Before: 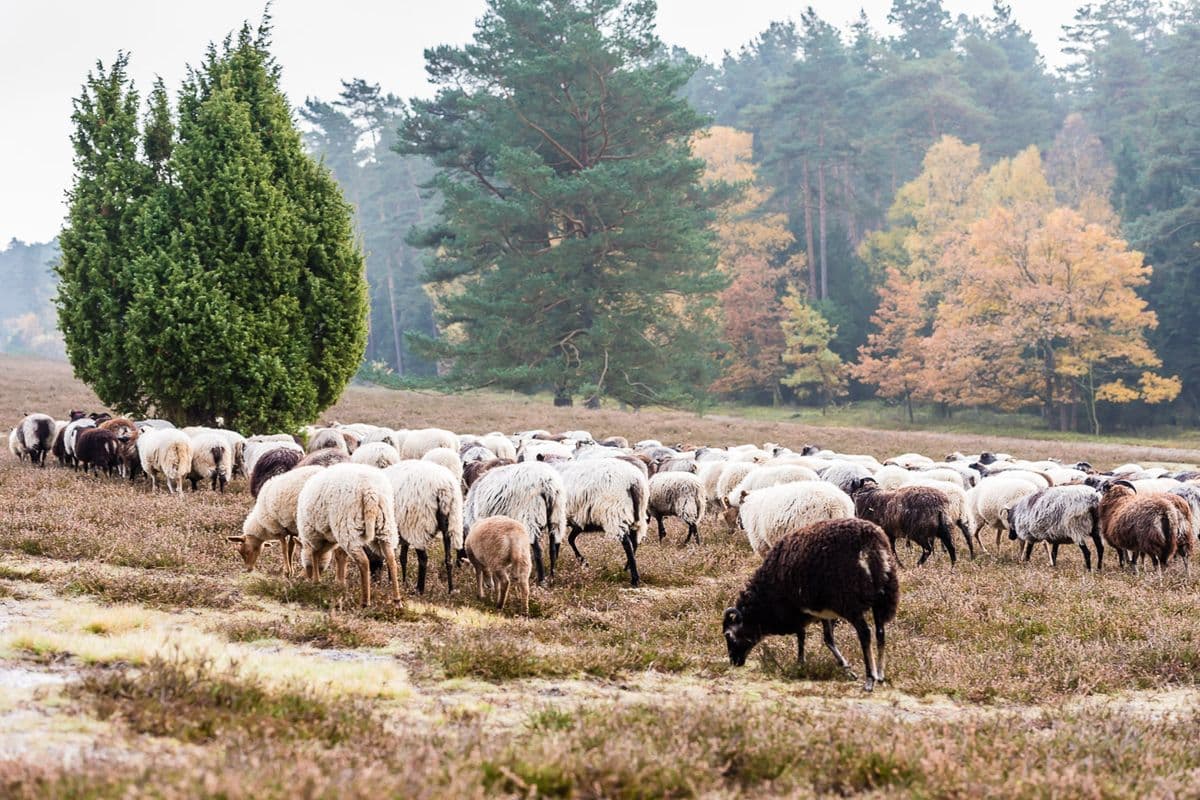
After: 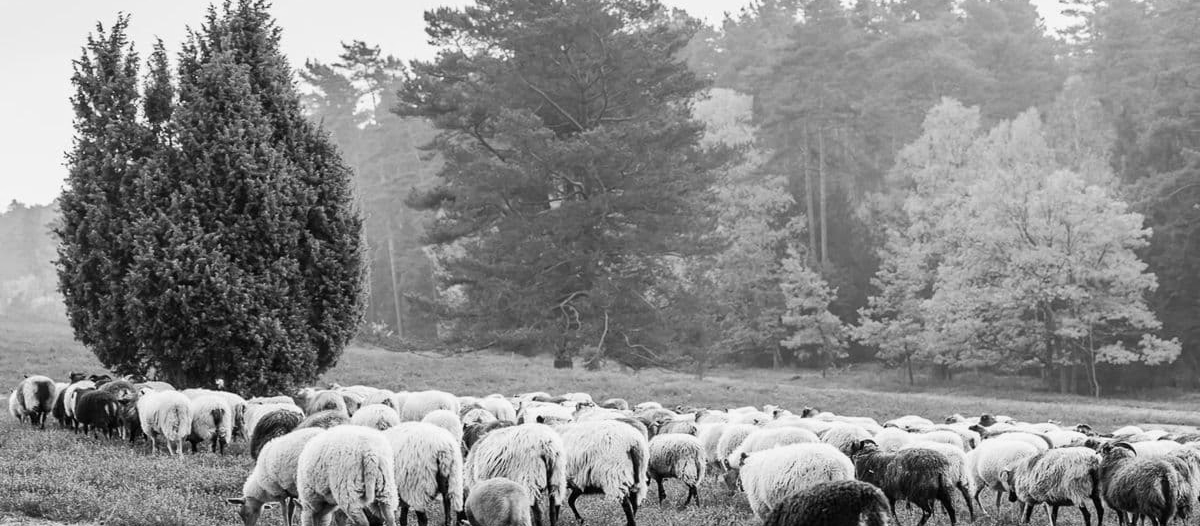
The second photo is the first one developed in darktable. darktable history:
color calibration: output gray [0.31, 0.36, 0.33, 0], illuminant same as pipeline (D50), adaptation XYZ, x 0.346, y 0.358, temperature 5012.93 K
crop and rotate: top 4.77%, bottom 29.478%
